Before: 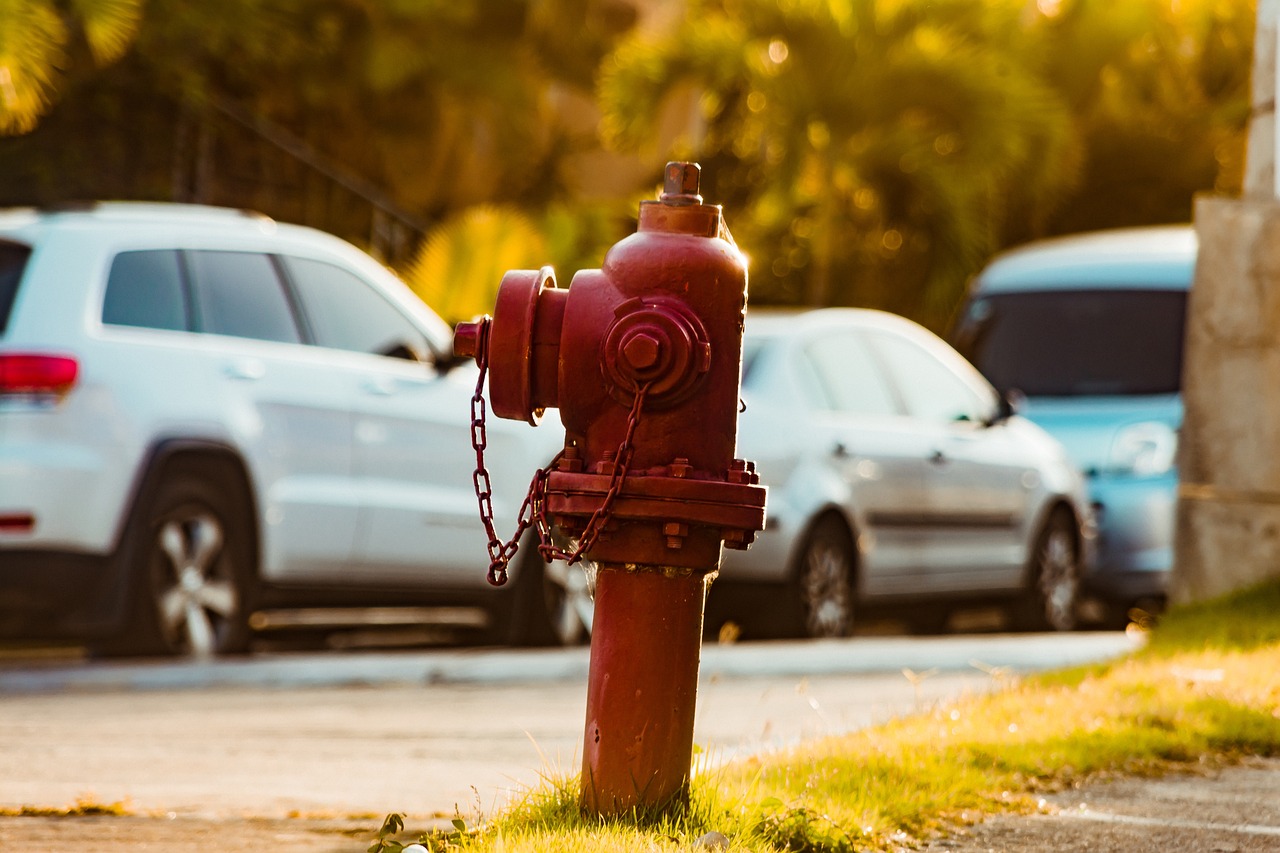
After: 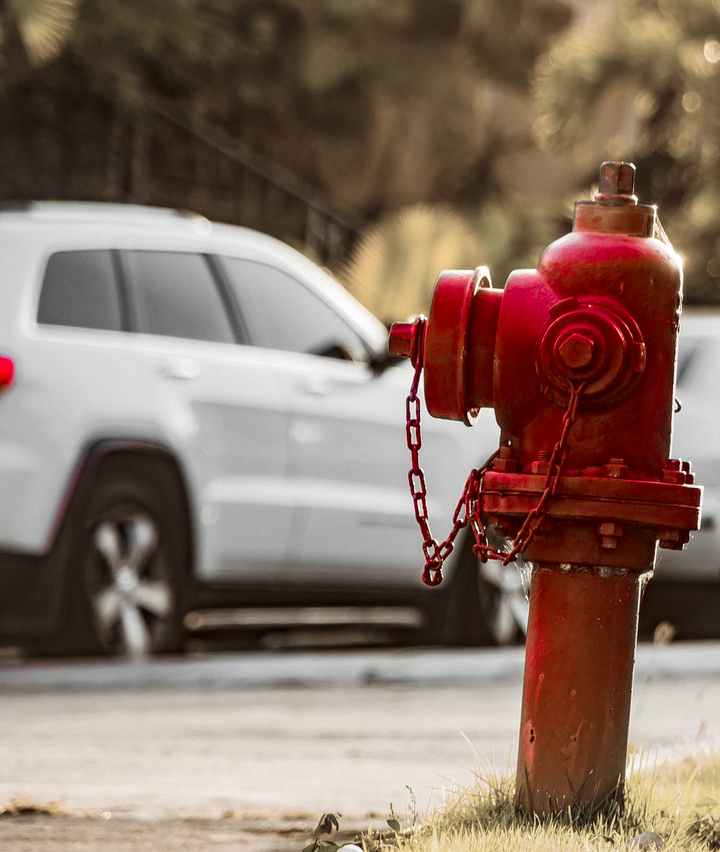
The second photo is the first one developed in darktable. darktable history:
crop: left 5.114%, right 38.589%
color zones: curves: ch1 [(0, 0.831) (0.08, 0.771) (0.157, 0.268) (0.241, 0.207) (0.562, -0.005) (0.714, -0.013) (0.876, 0.01) (1, 0.831)]
local contrast: on, module defaults
